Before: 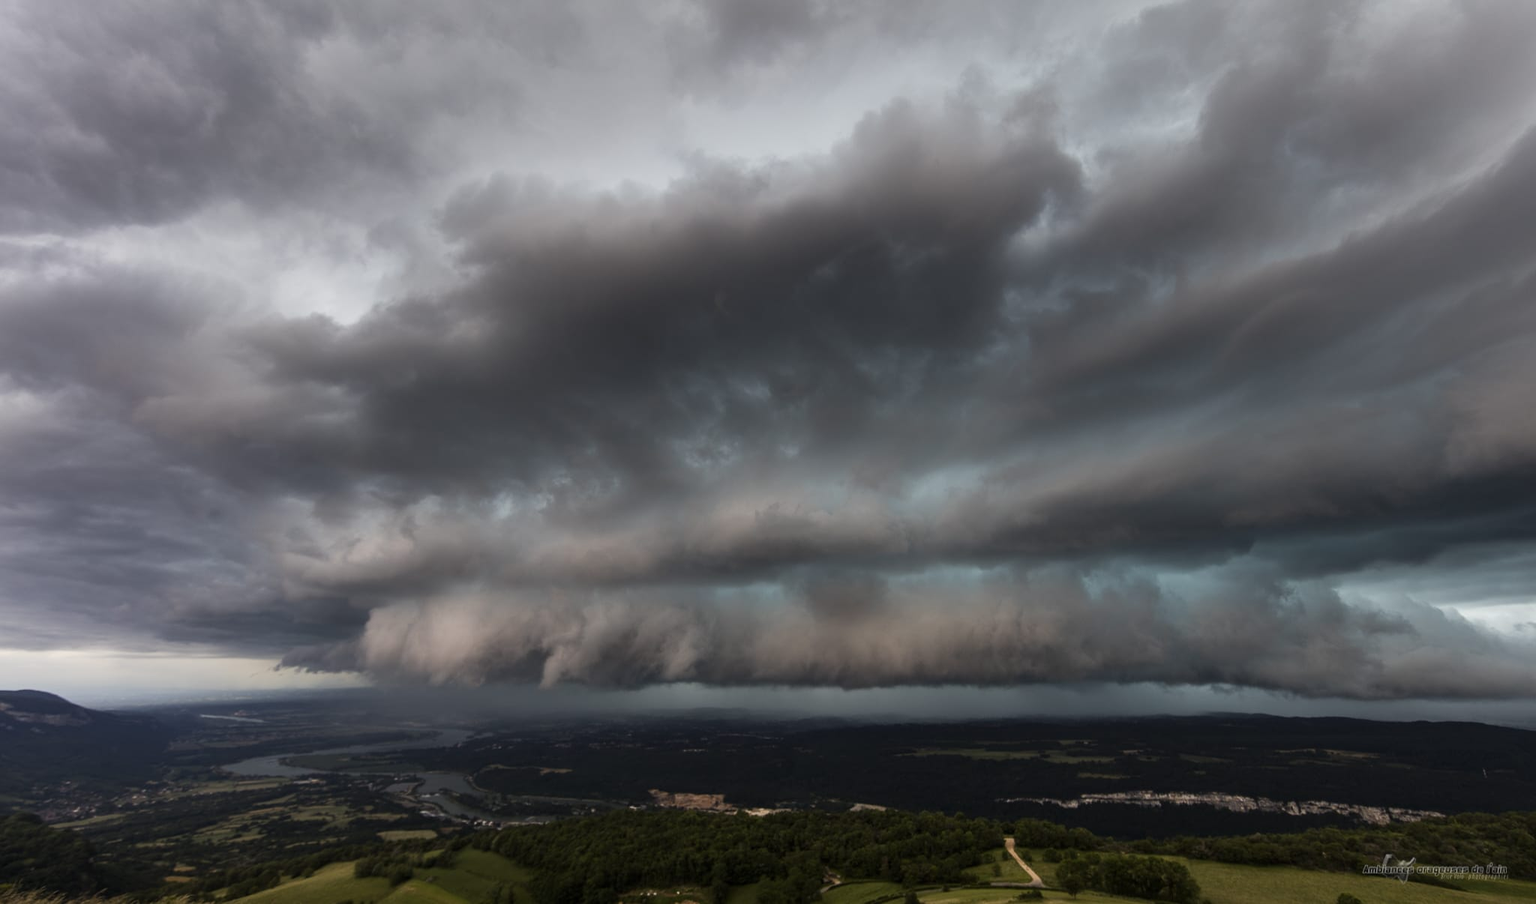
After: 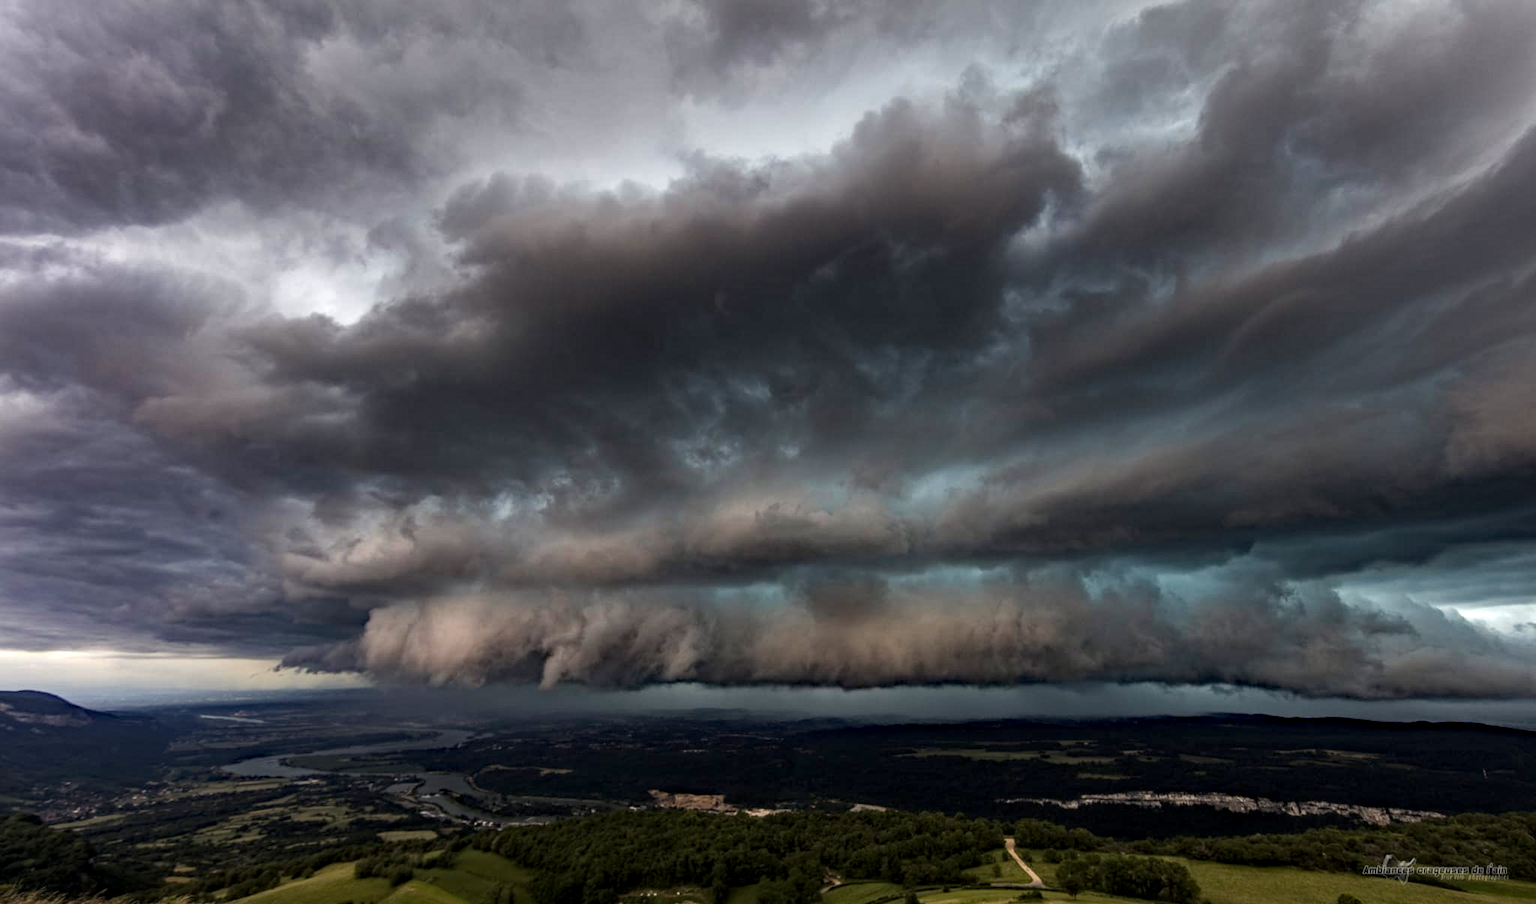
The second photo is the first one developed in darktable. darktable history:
haze removal: strength 0.49, distance 0.433, compatibility mode true, adaptive false
local contrast: on, module defaults
exposure: exposure 0.187 EV, compensate highlight preservation false
